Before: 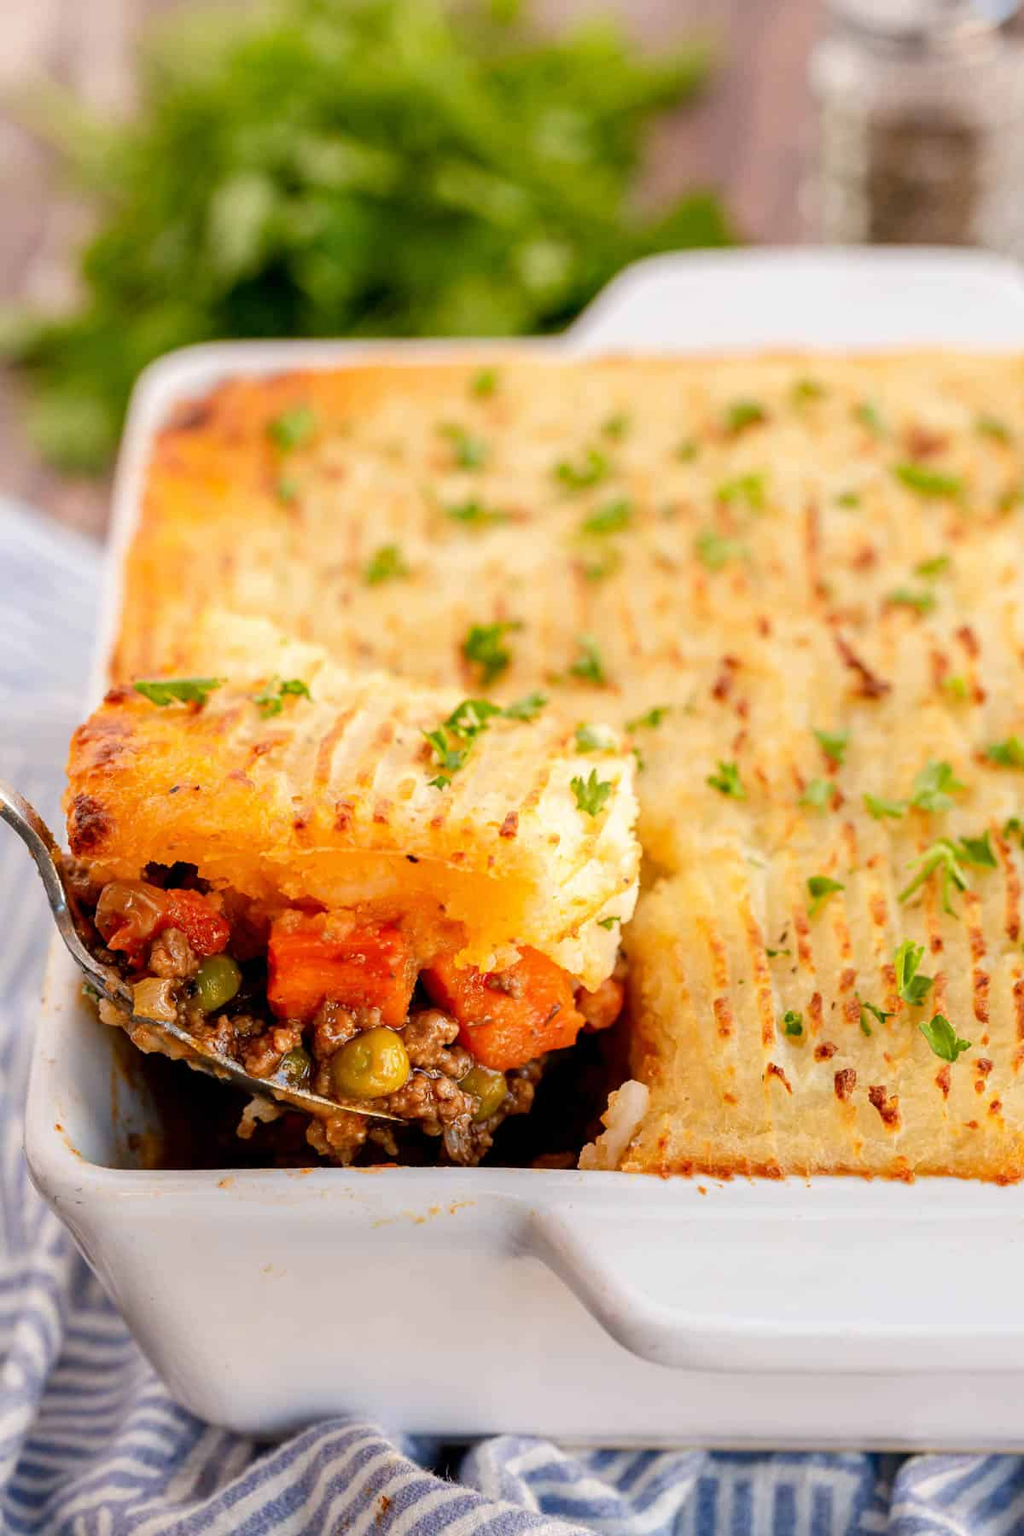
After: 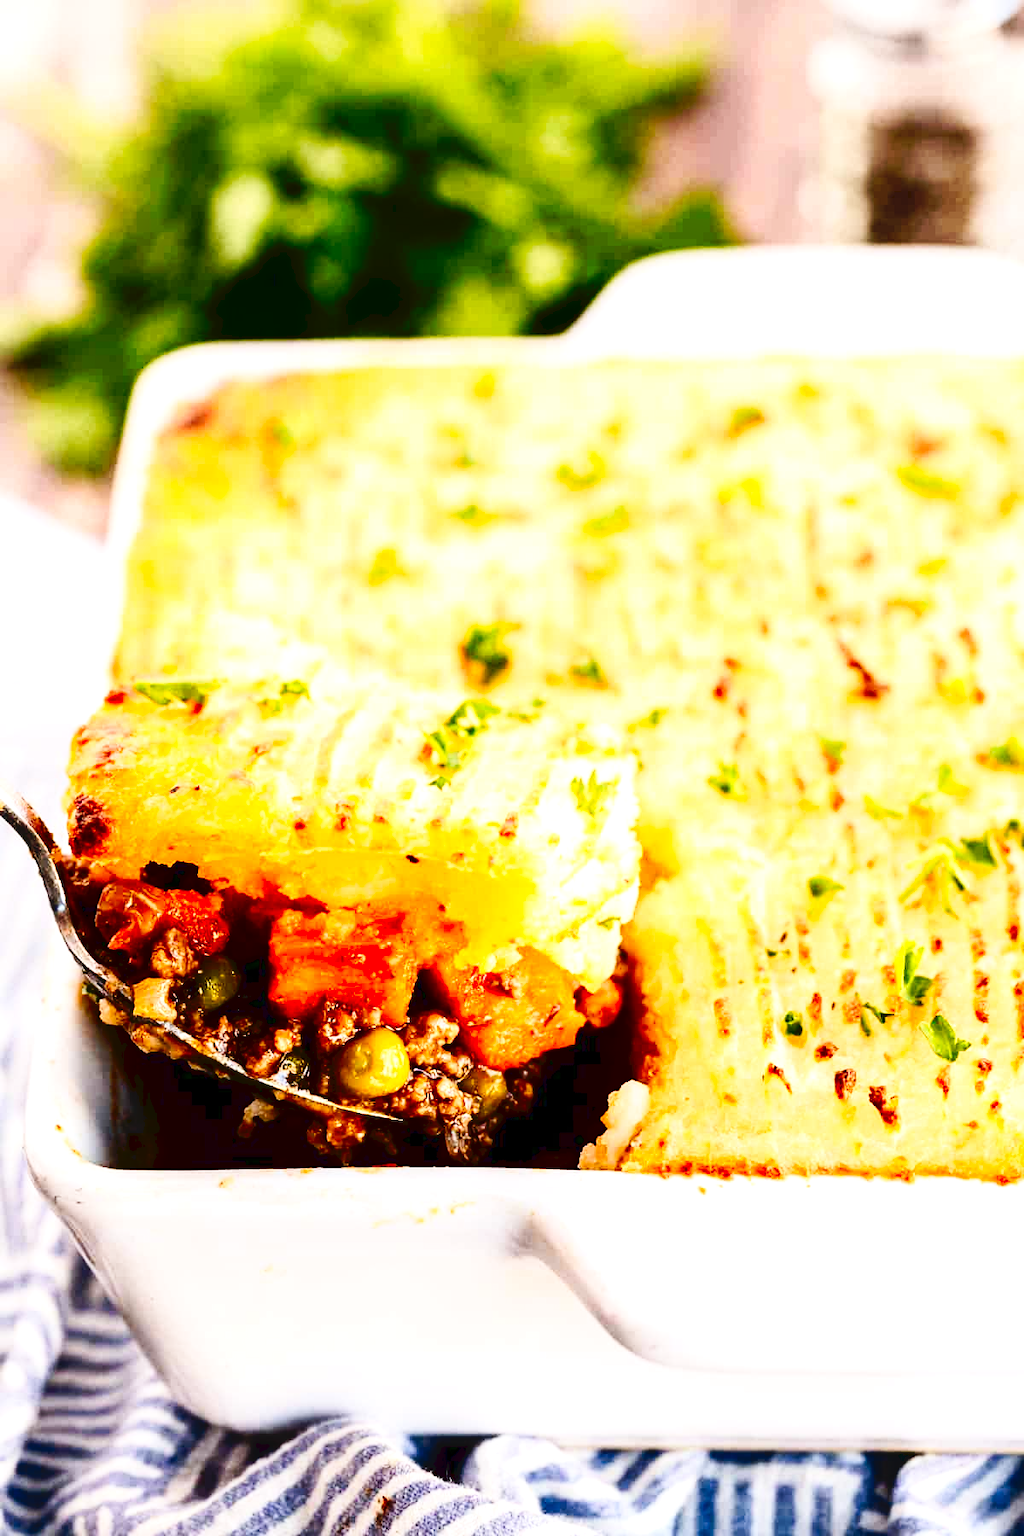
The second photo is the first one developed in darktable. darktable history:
tone curve: curves: ch0 [(0, 0) (0.003, 0.047) (0.011, 0.051) (0.025, 0.051) (0.044, 0.057) (0.069, 0.068) (0.1, 0.076) (0.136, 0.108) (0.177, 0.166) (0.224, 0.229) (0.277, 0.299) (0.335, 0.364) (0.399, 0.46) (0.468, 0.553) (0.543, 0.639) (0.623, 0.724) (0.709, 0.808) (0.801, 0.886) (0.898, 0.954) (1, 1)], preserve colors none
contrast brightness saturation: contrast 0.238, brightness -0.23, saturation 0.137
tone equalizer: -8 EV -0.749 EV, -7 EV -0.735 EV, -6 EV -0.605 EV, -5 EV -0.391 EV, -3 EV 0.377 EV, -2 EV 0.6 EV, -1 EV 0.675 EV, +0 EV 0.759 EV, edges refinement/feathering 500, mask exposure compensation -1.57 EV, preserve details guided filter
exposure: exposure 0.202 EV, compensate highlight preservation false
levels: mode automatic, levels [0, 0.48, 0.961]
